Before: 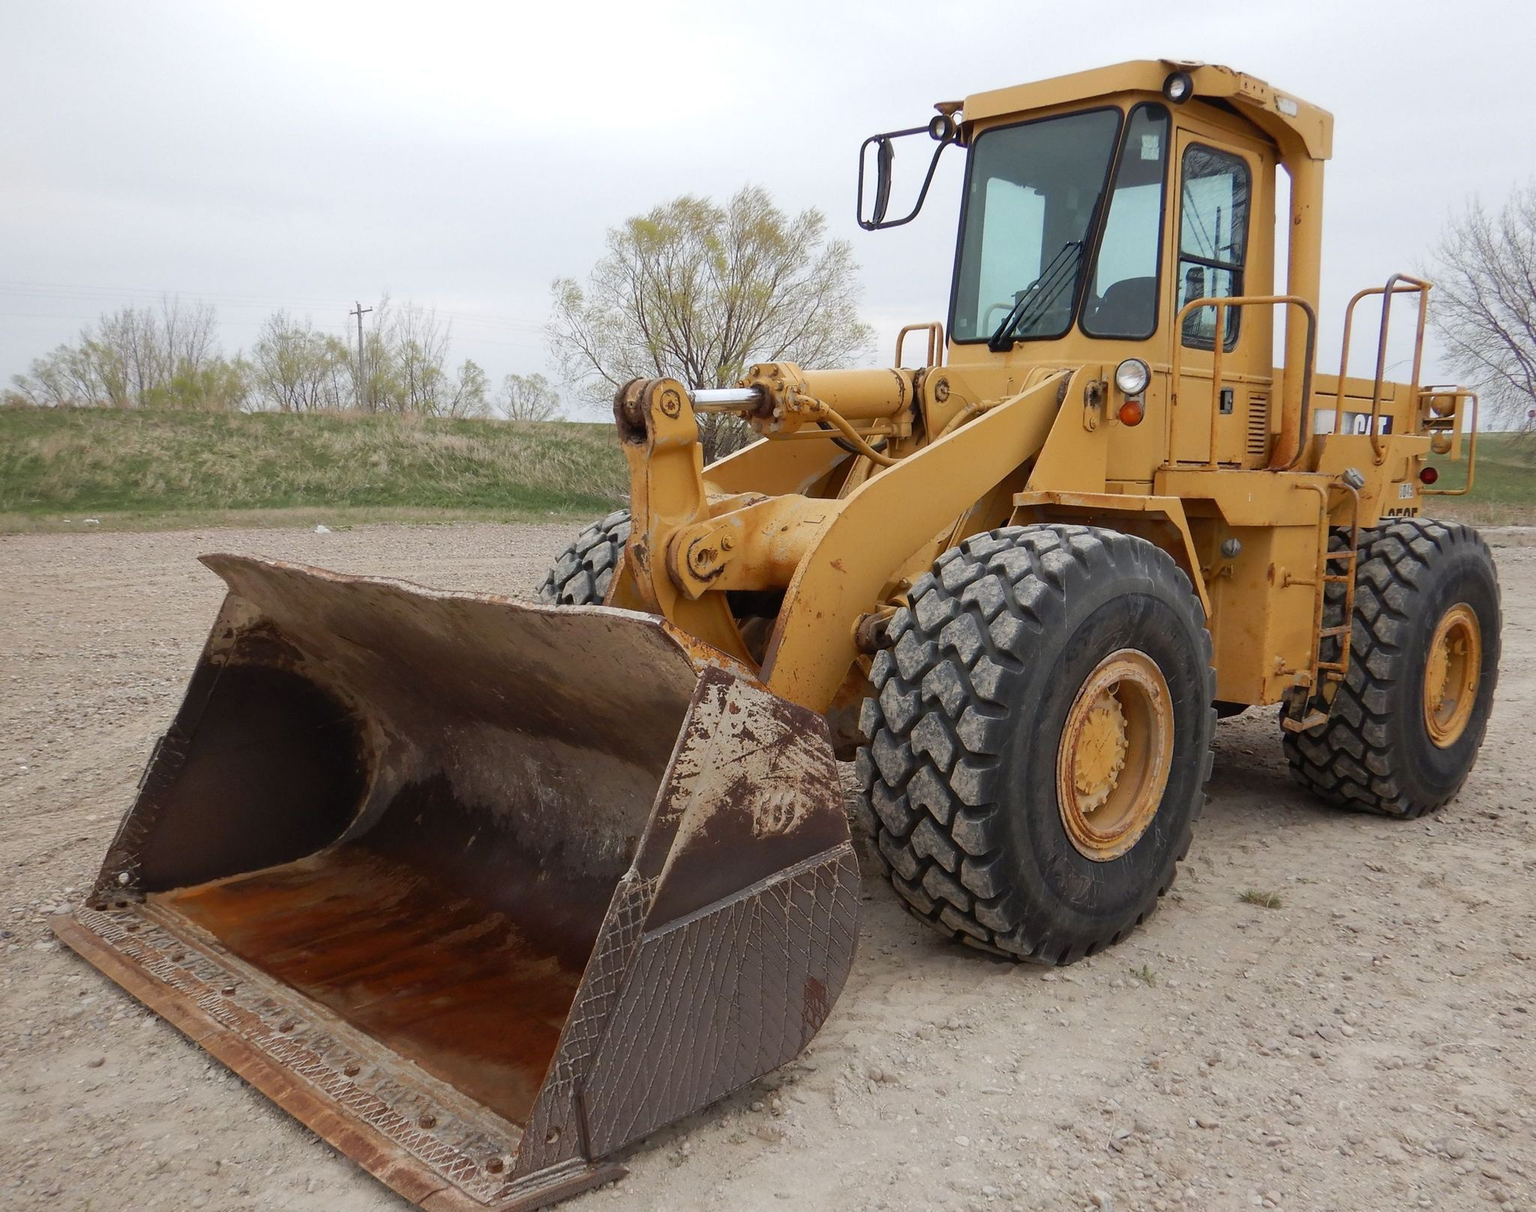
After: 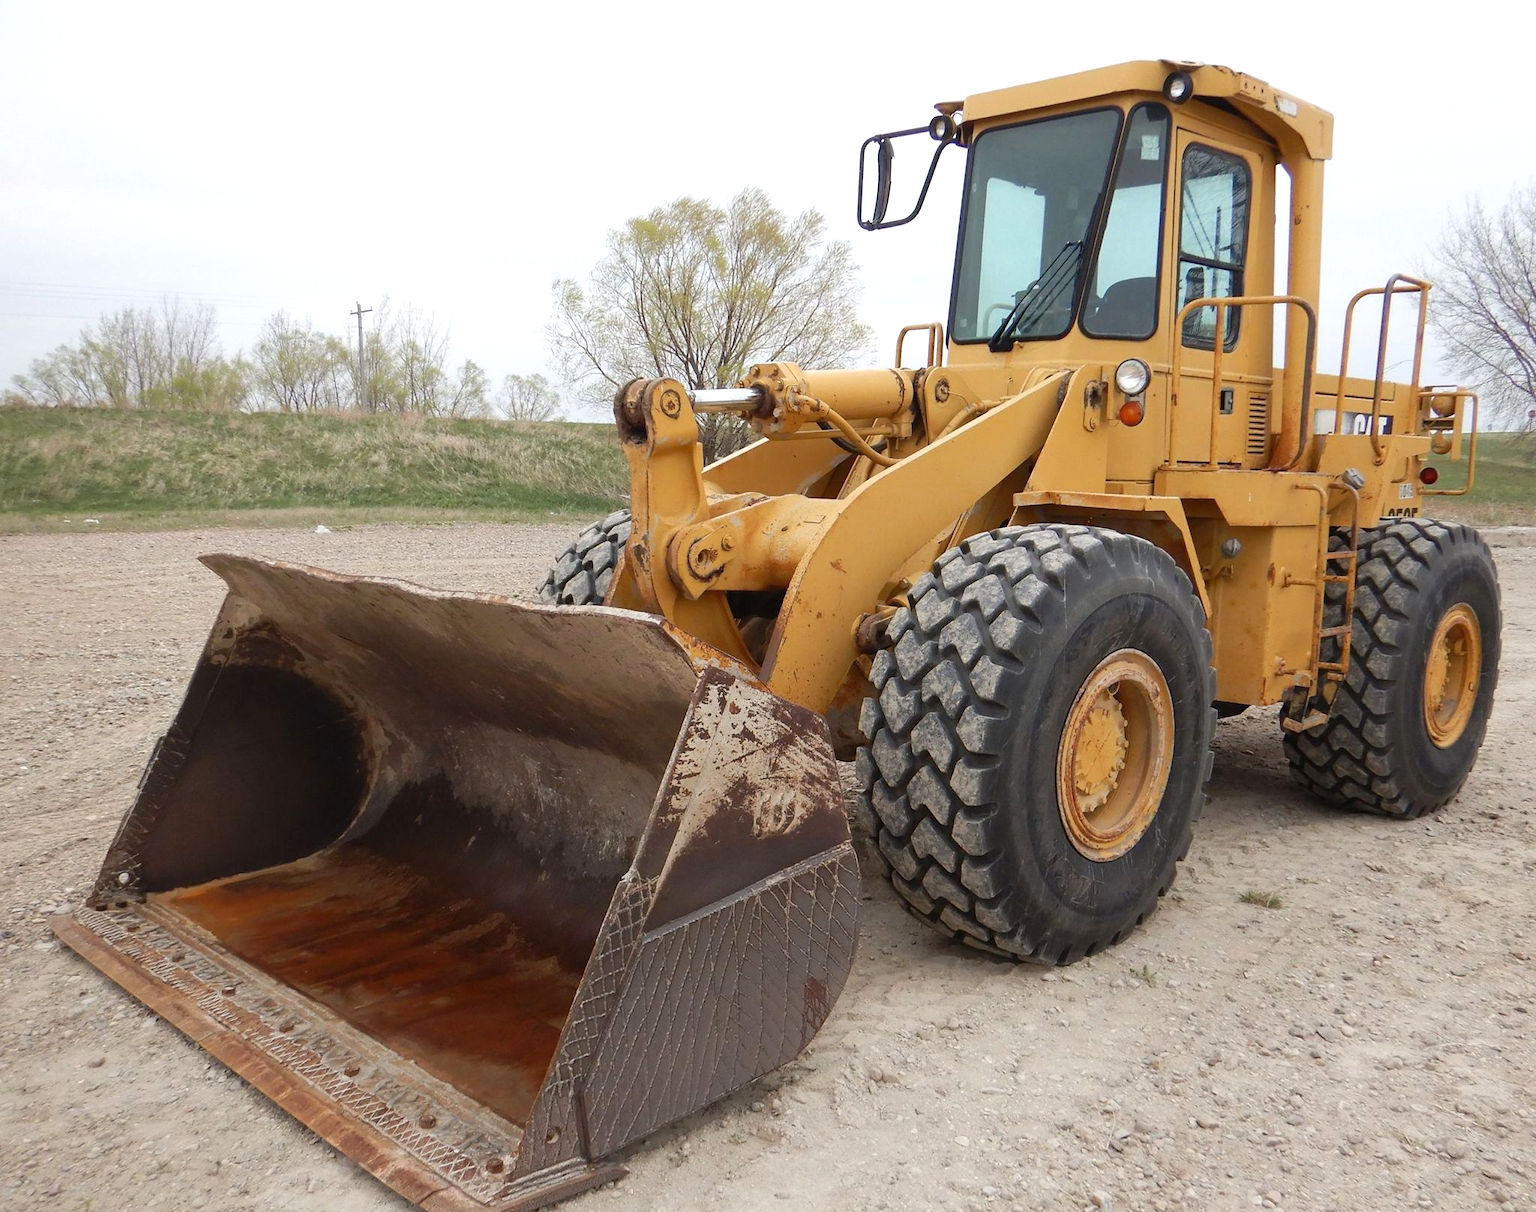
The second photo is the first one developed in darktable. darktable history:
exposure: black level correction 0, exposure 0.396 EV, compensate exposure bias true, compensate highlight preservation false
